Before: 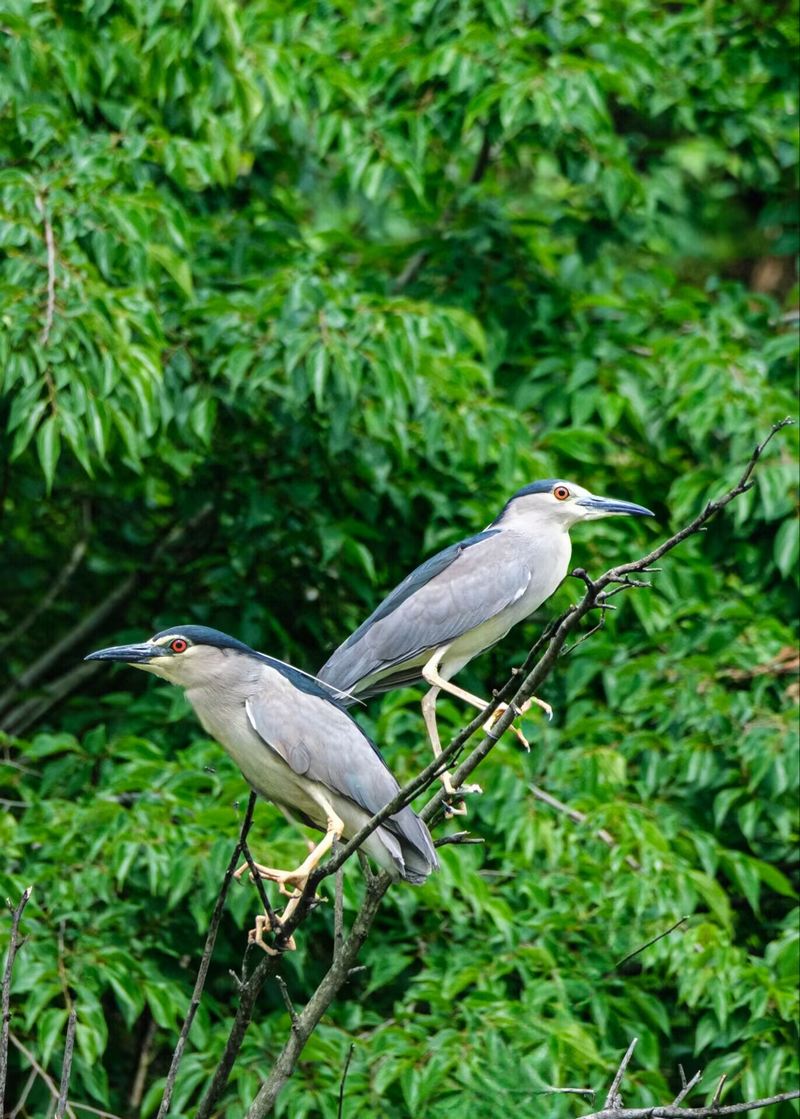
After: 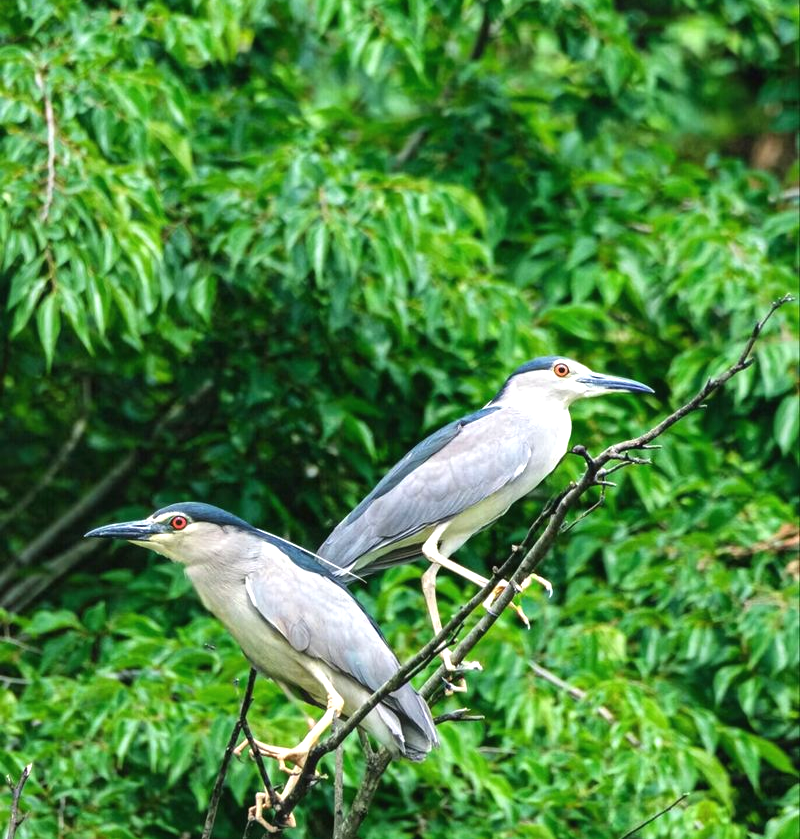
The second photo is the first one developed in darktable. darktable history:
exposure: black level correction -0.001, exposure 0.541 EV, compensate highlight preservation false
crop: top 11.019%, bottom 13.934%
